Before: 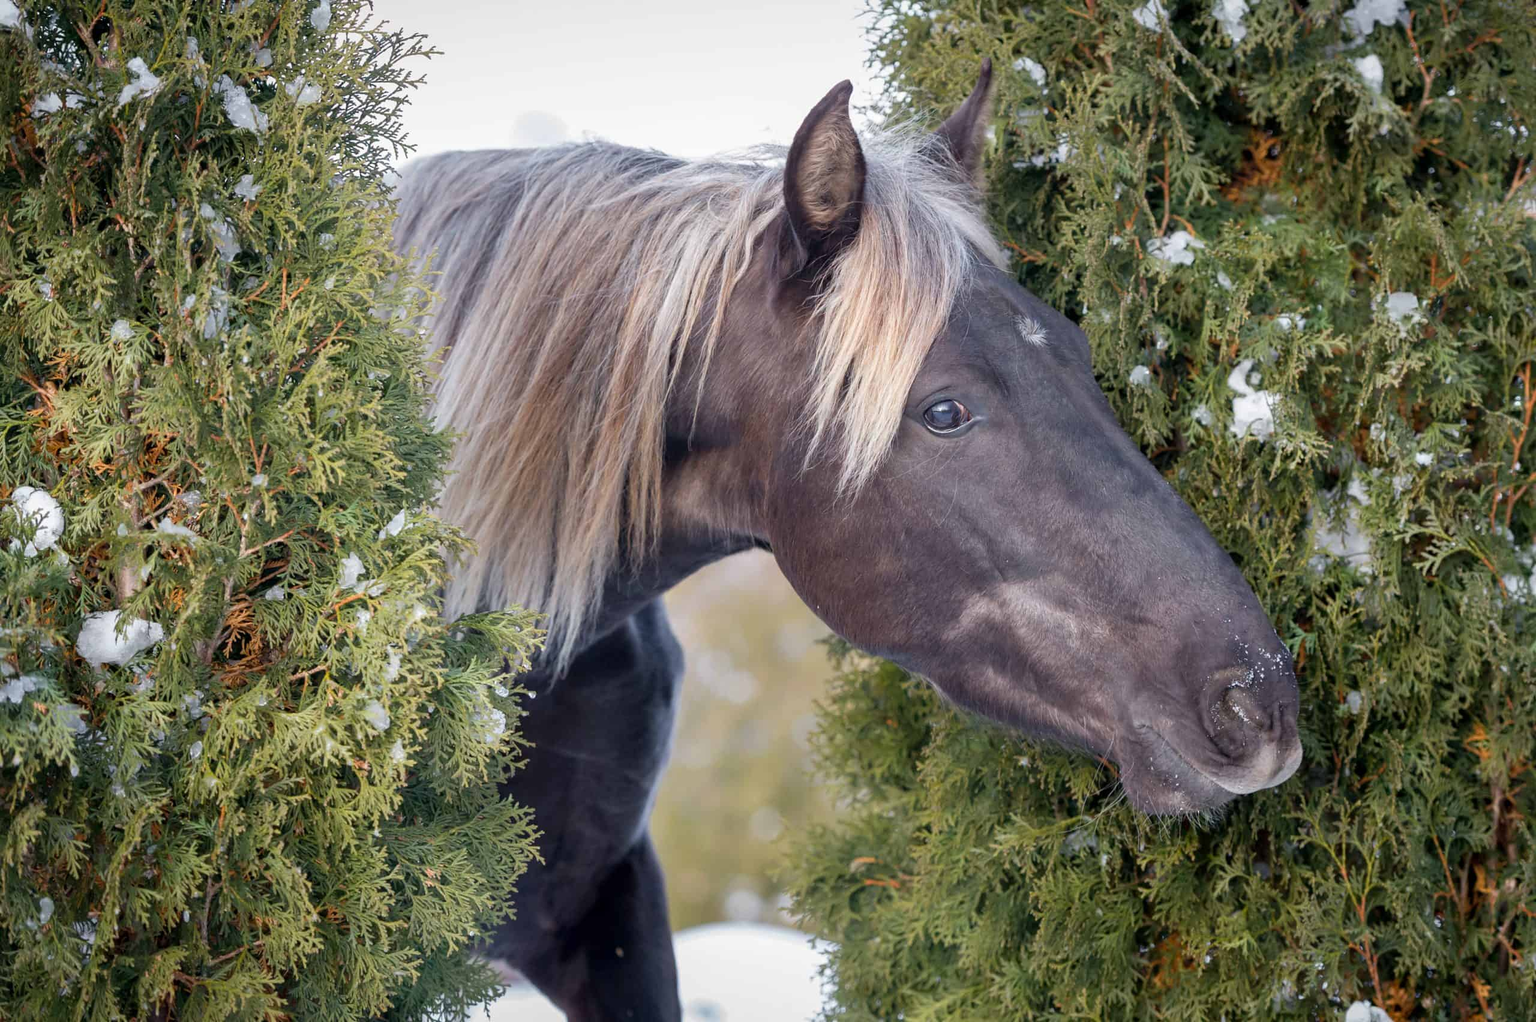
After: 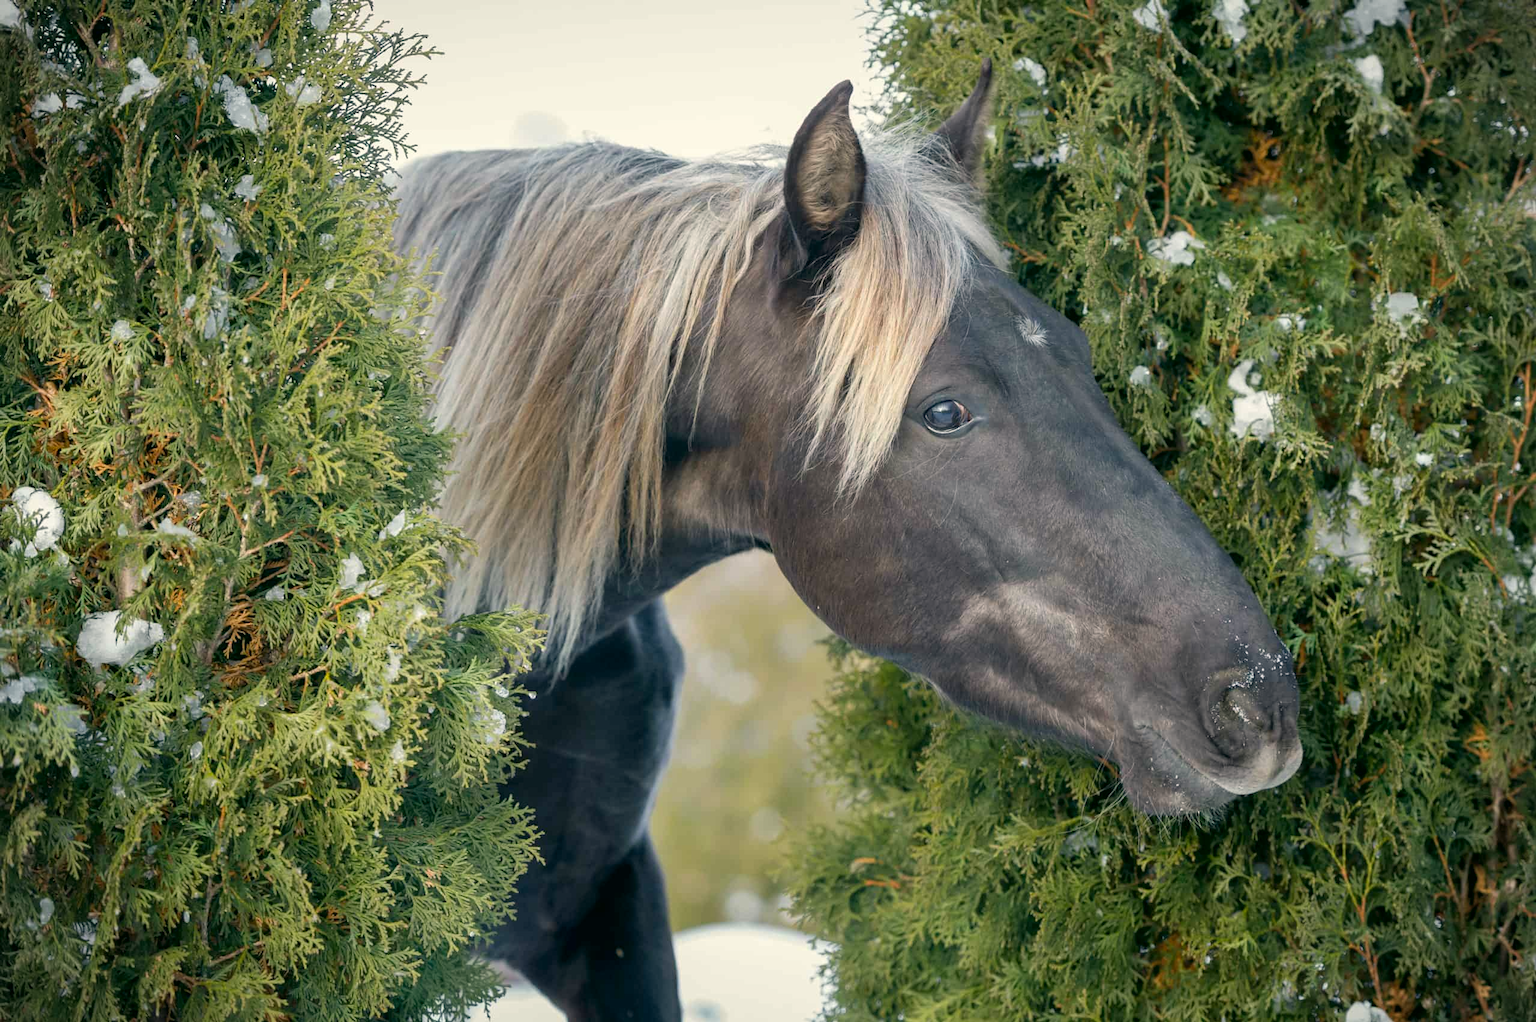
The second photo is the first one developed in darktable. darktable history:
color correction: highlights a* -0.482, highlights b* 9.48, shadows a* -9.48, shadows b* 0.803
vignetting: fall-off start 92.6%, brightness -0.52, saturation -0.51, center (-0.012, 0)
